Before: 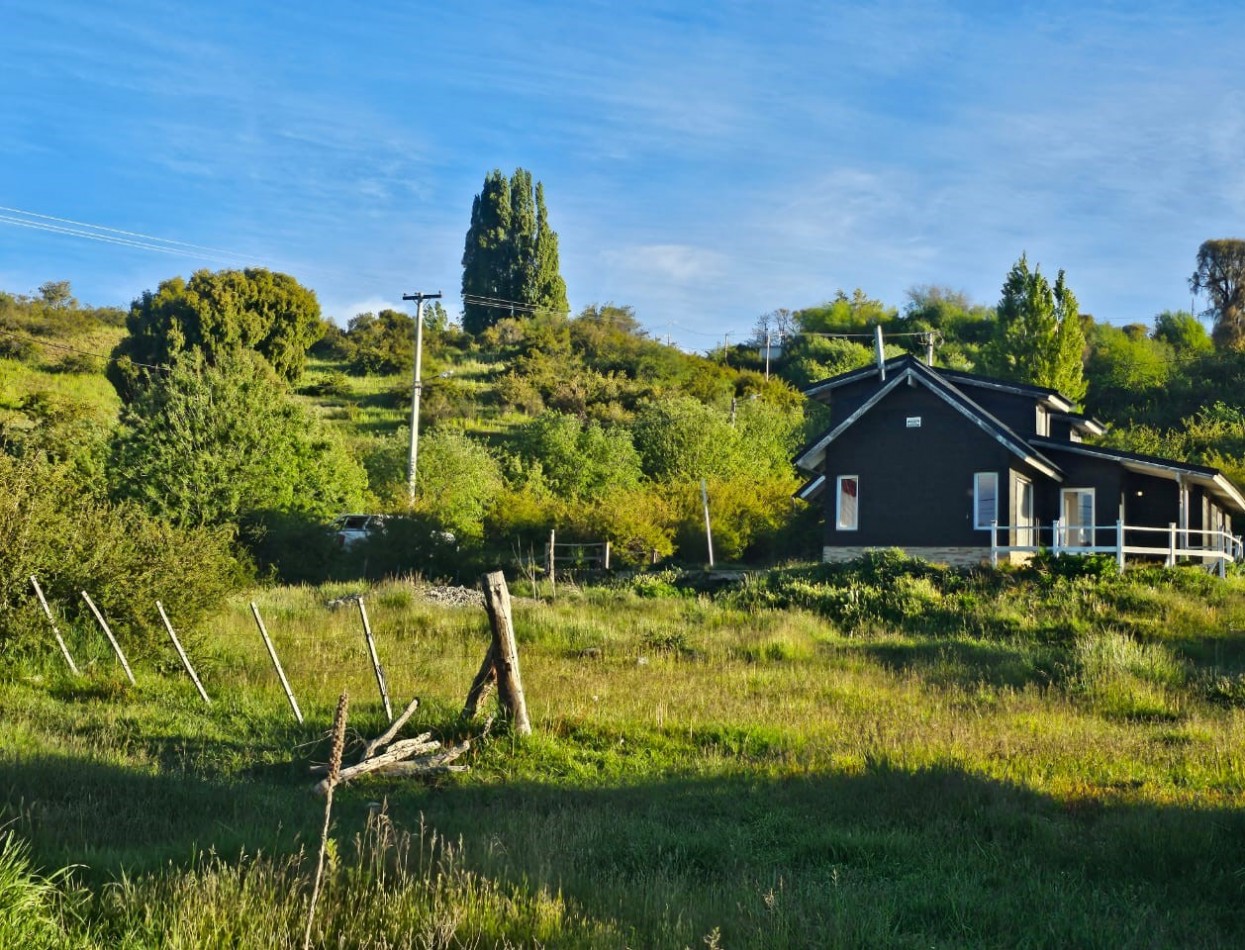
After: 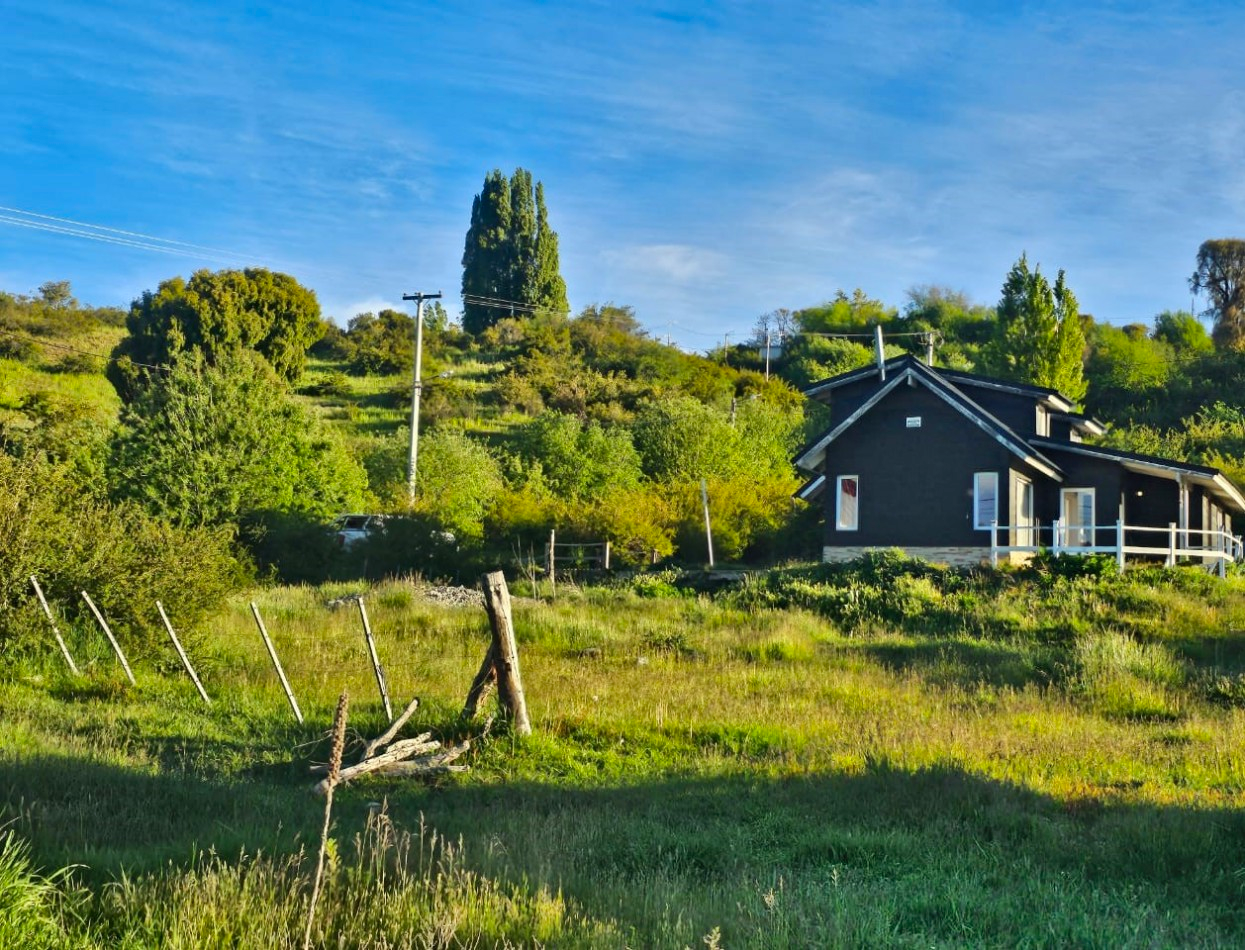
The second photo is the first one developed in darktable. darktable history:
shadows and highlights: shadows 73.36, highlights -60.67, soften with gaussian
contrast brightness saturation: saturation 0.124
